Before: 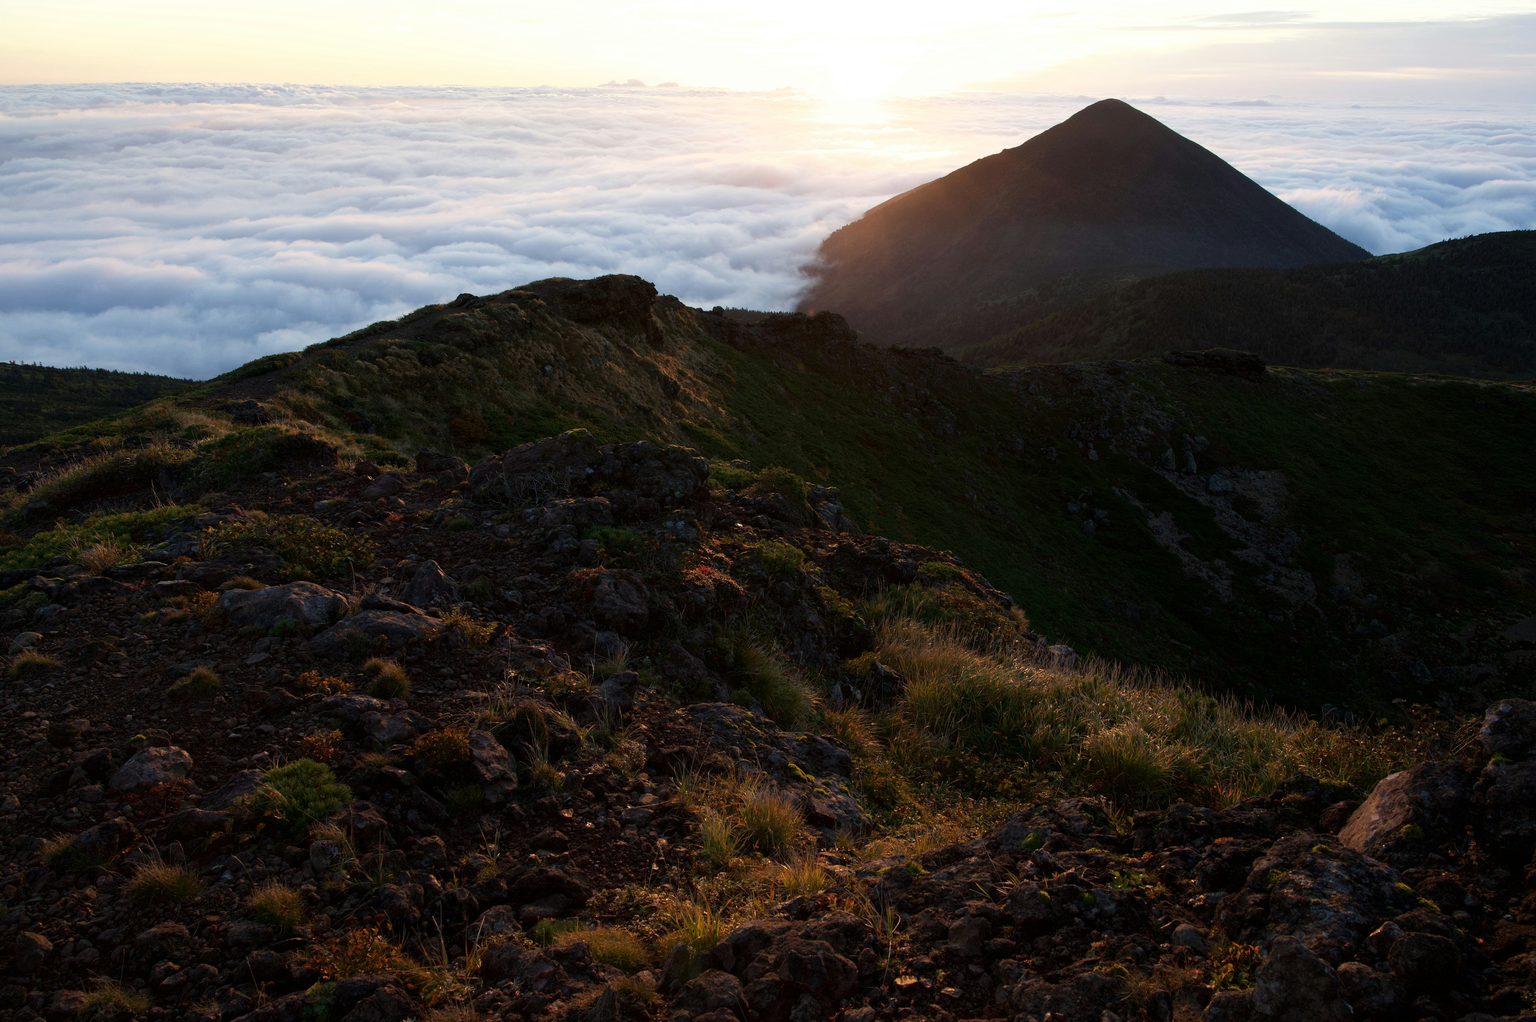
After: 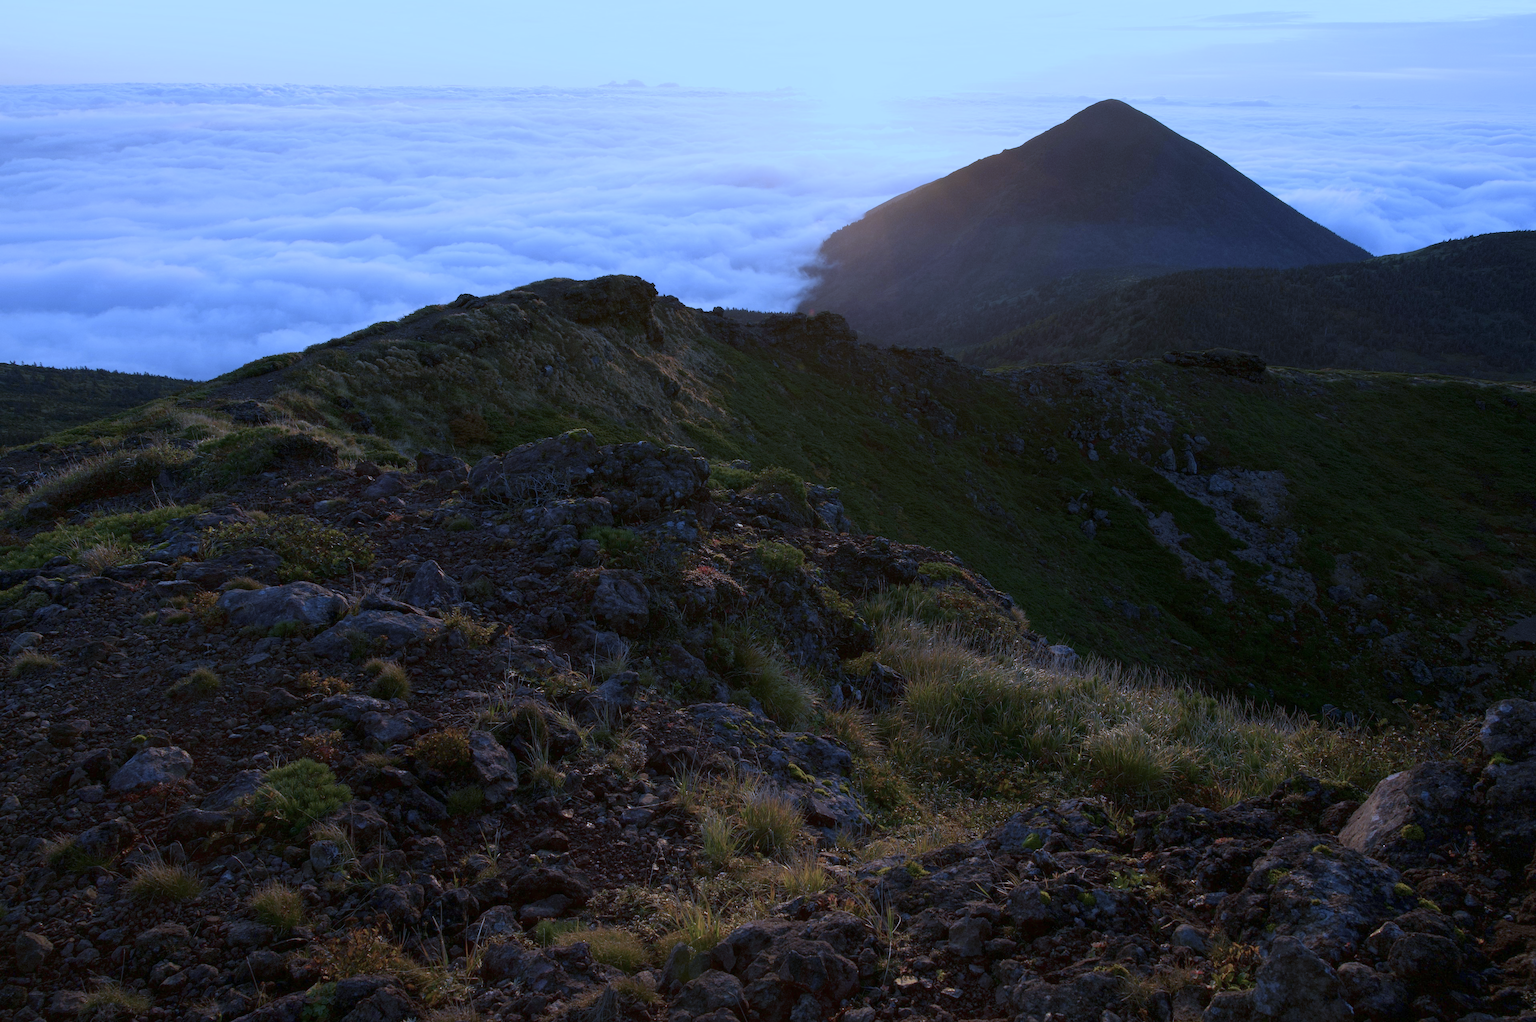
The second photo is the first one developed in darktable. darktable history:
white balance: red 0.766, blue 1.537
color balance rgb: perceptual saturation grading › global saturation -27.94%, hue shift -2.27°, contrast -21.26%
